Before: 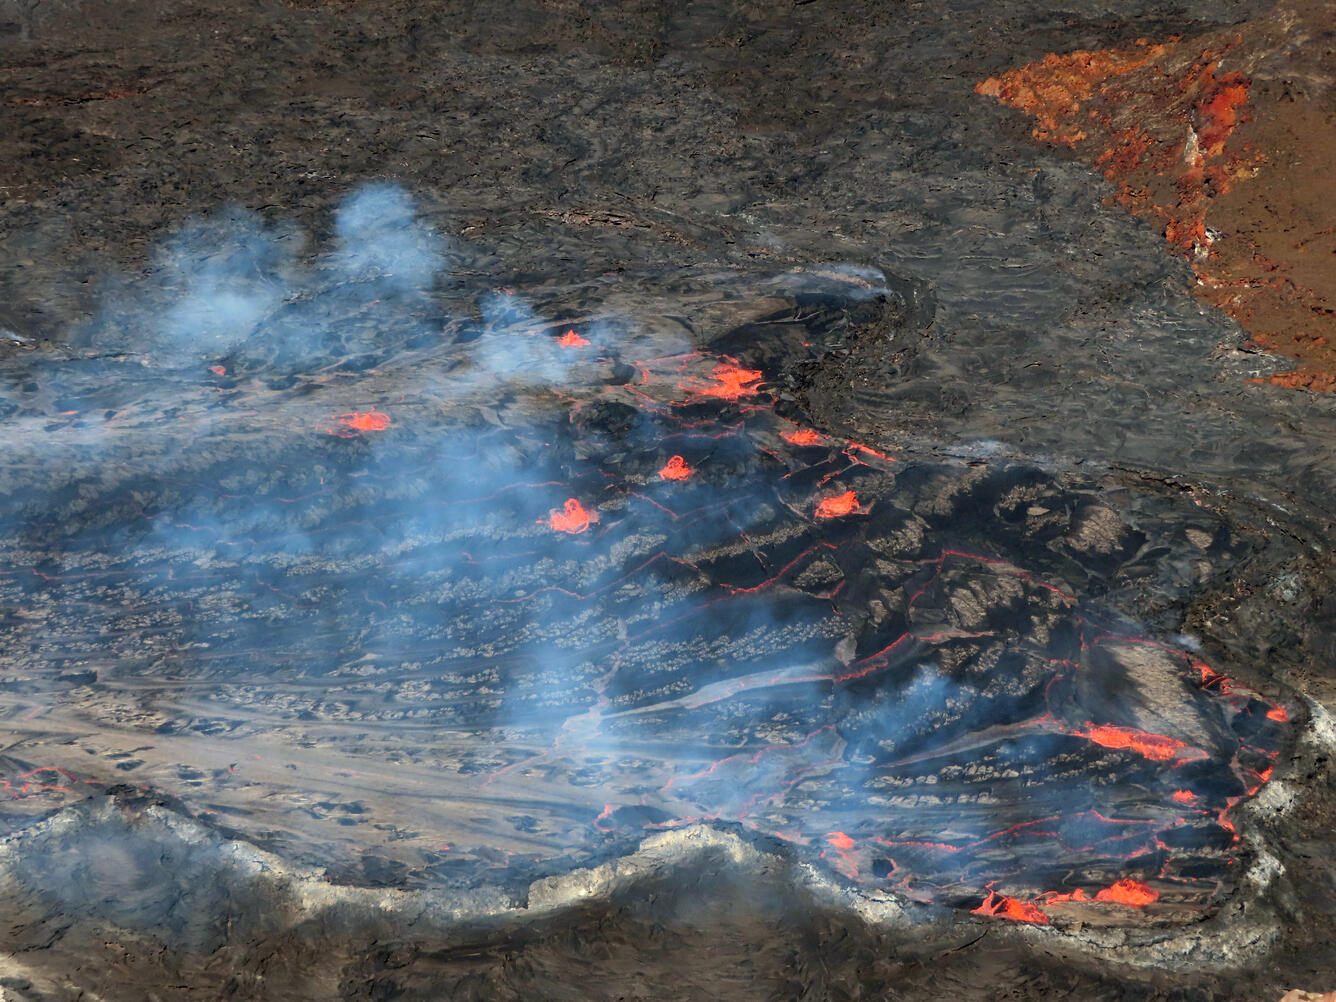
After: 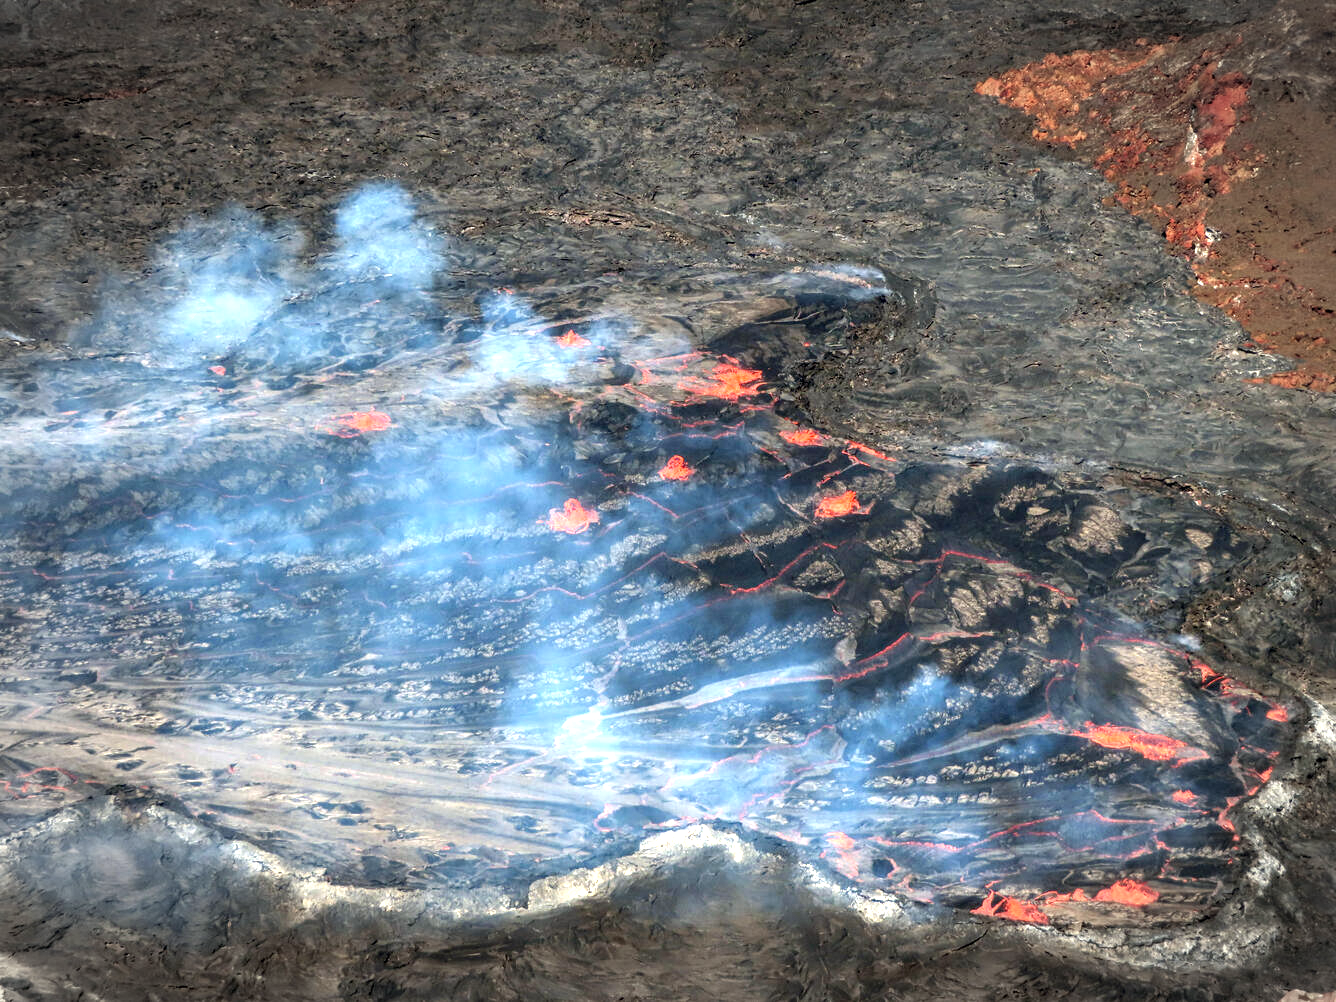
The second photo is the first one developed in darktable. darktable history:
exposure: black level correction 0, exposure 1.001 EV, compensate highlight preservation false
local contrast: detail 130%
vignetting: automatic ratio true, unbound false
